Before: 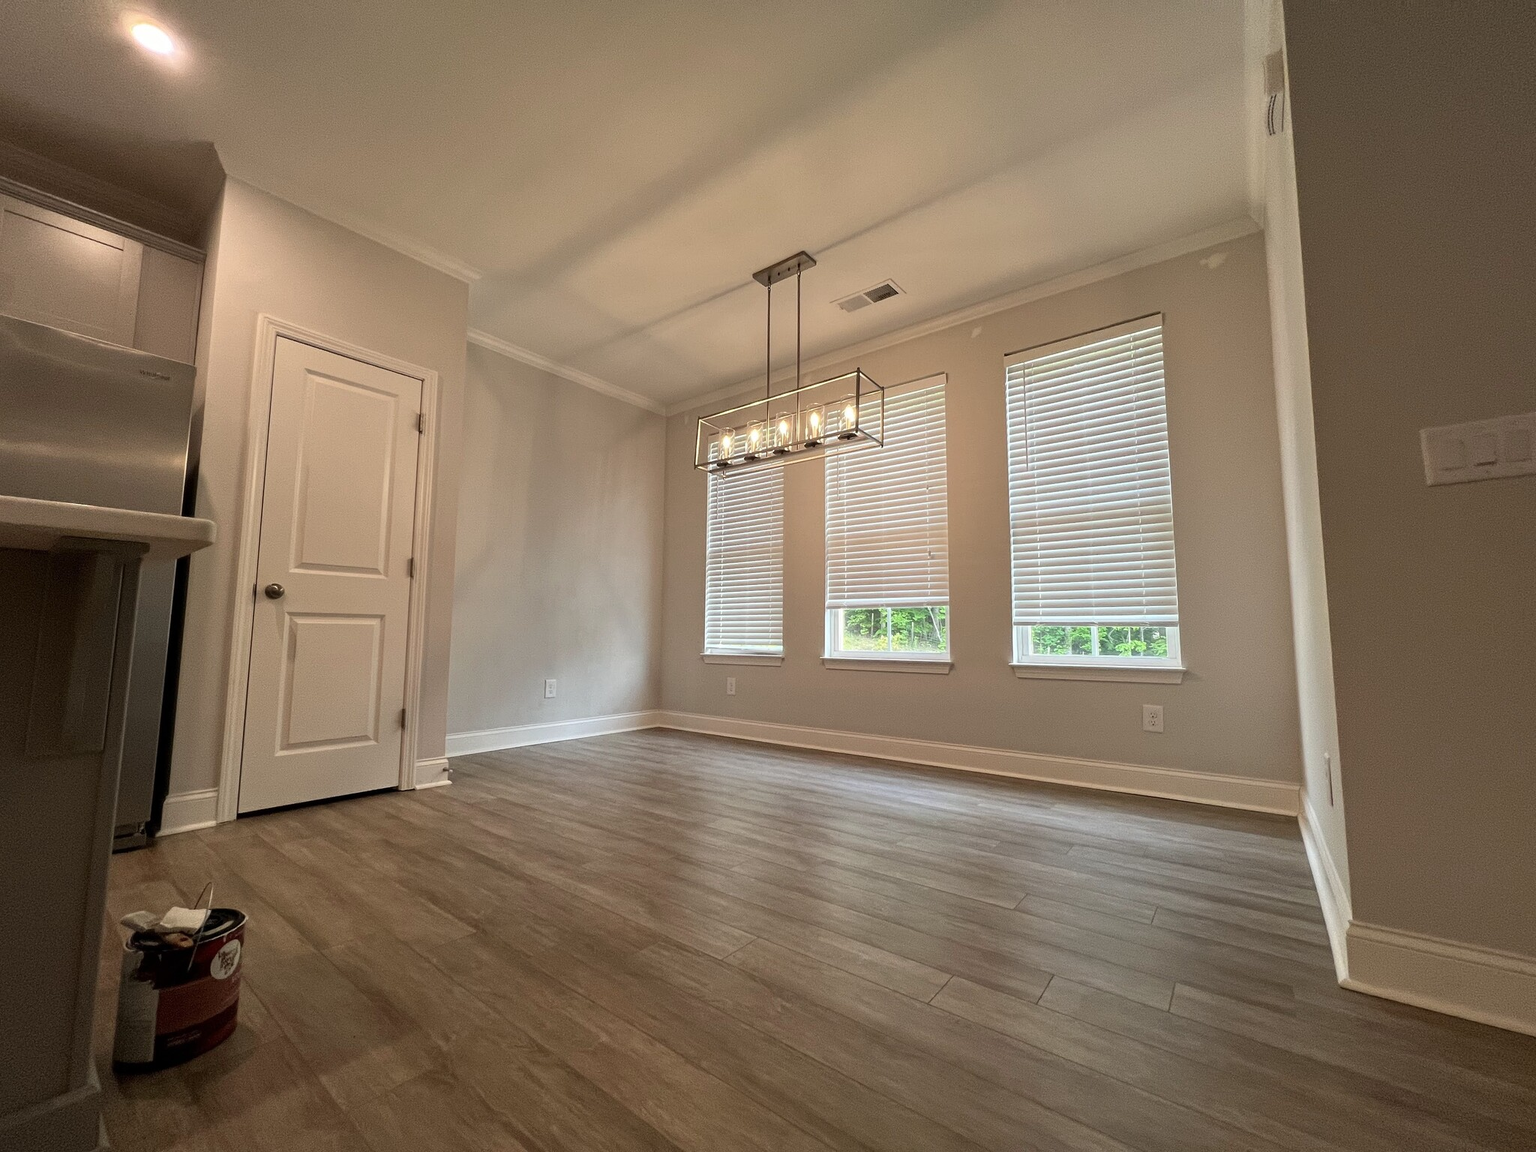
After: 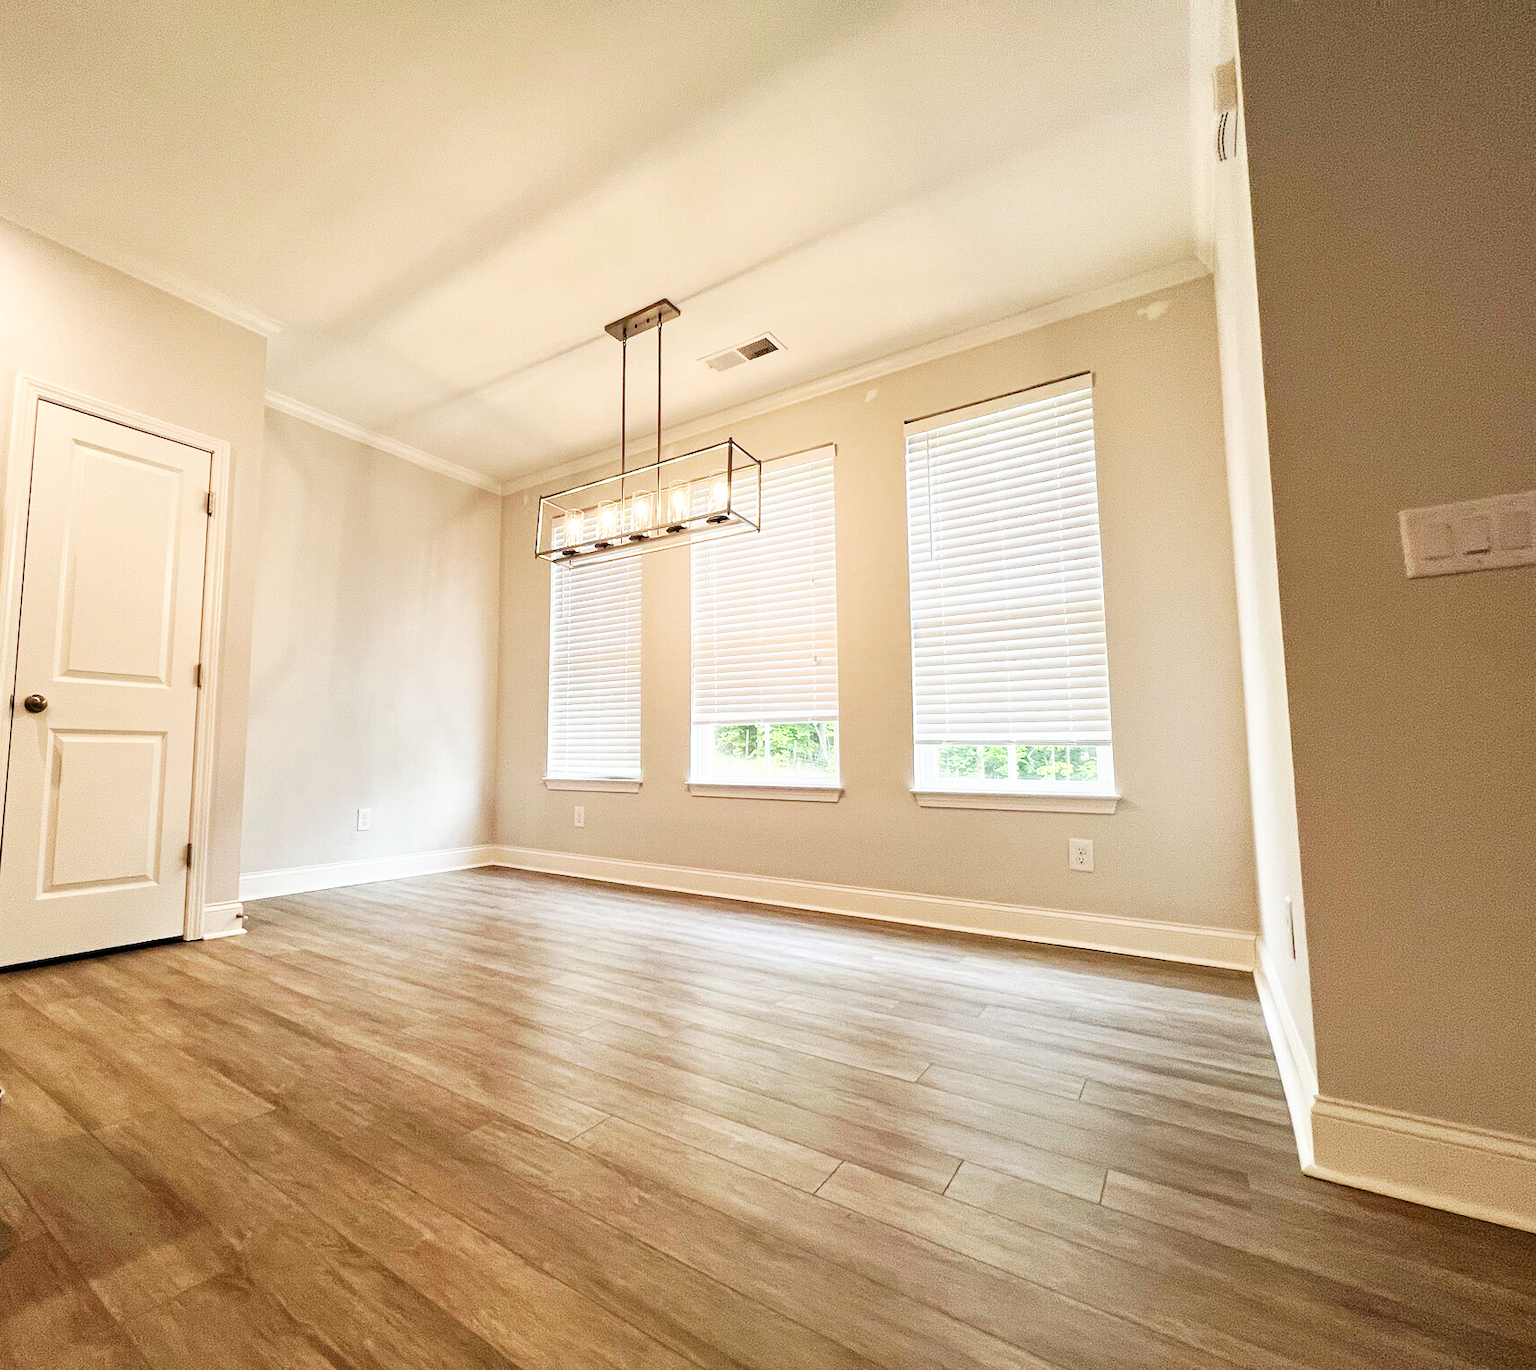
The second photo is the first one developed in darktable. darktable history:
crop: left 15.935%
base curve: curves: ch0 [(0, 0) (0.007, 0.004) (0.027, 0.03) (0.046, 0.07) (0.207, 0.54) (0.442, 0.872) (0.673, 0.972) (1, 1)], preserve colors none
